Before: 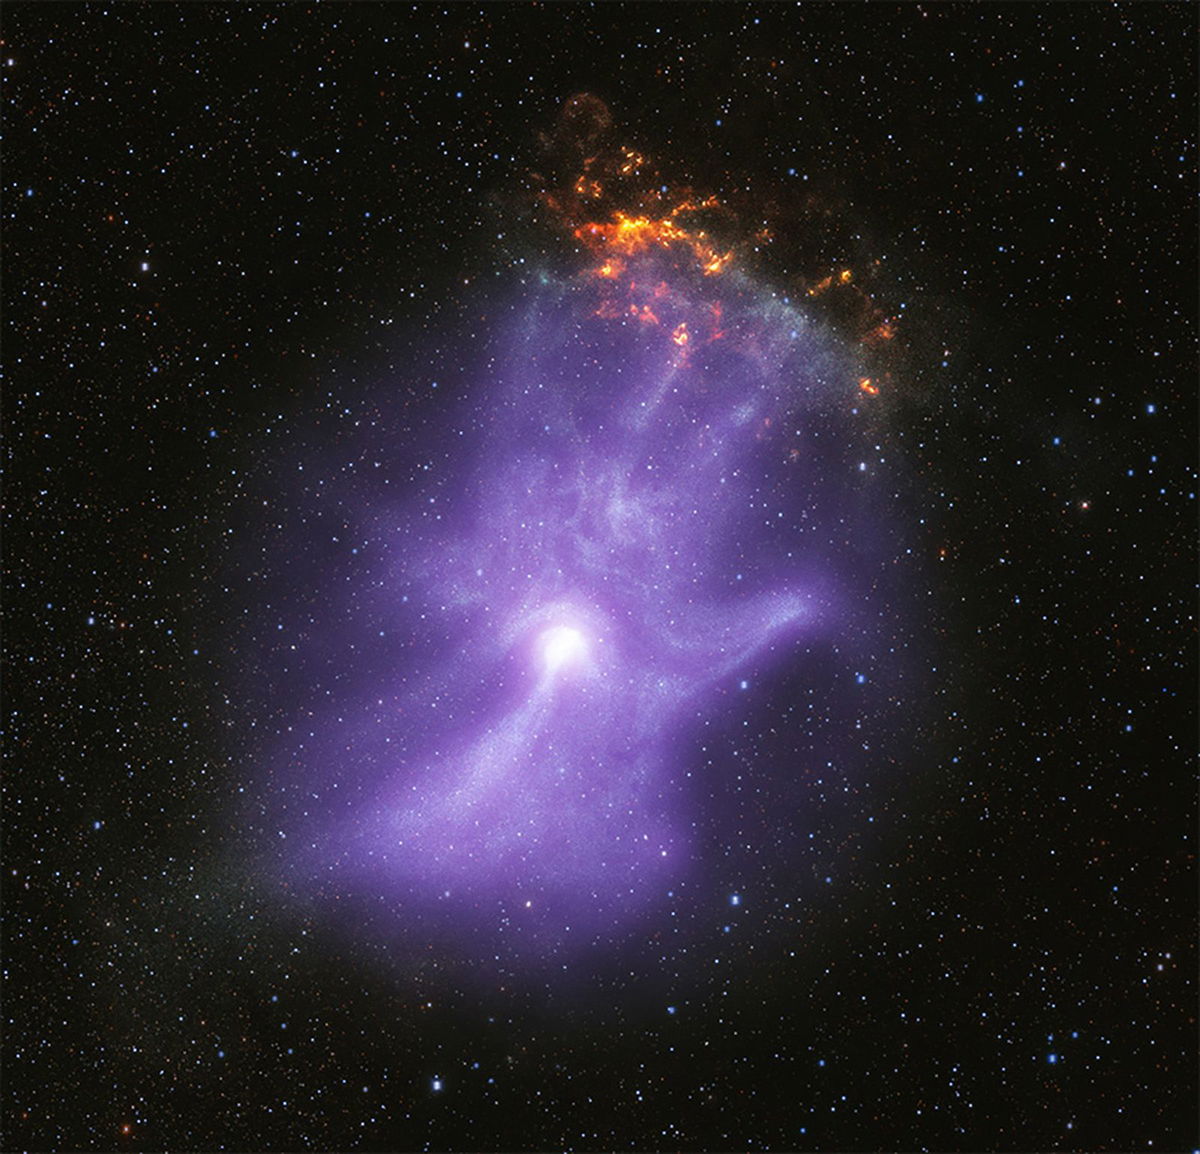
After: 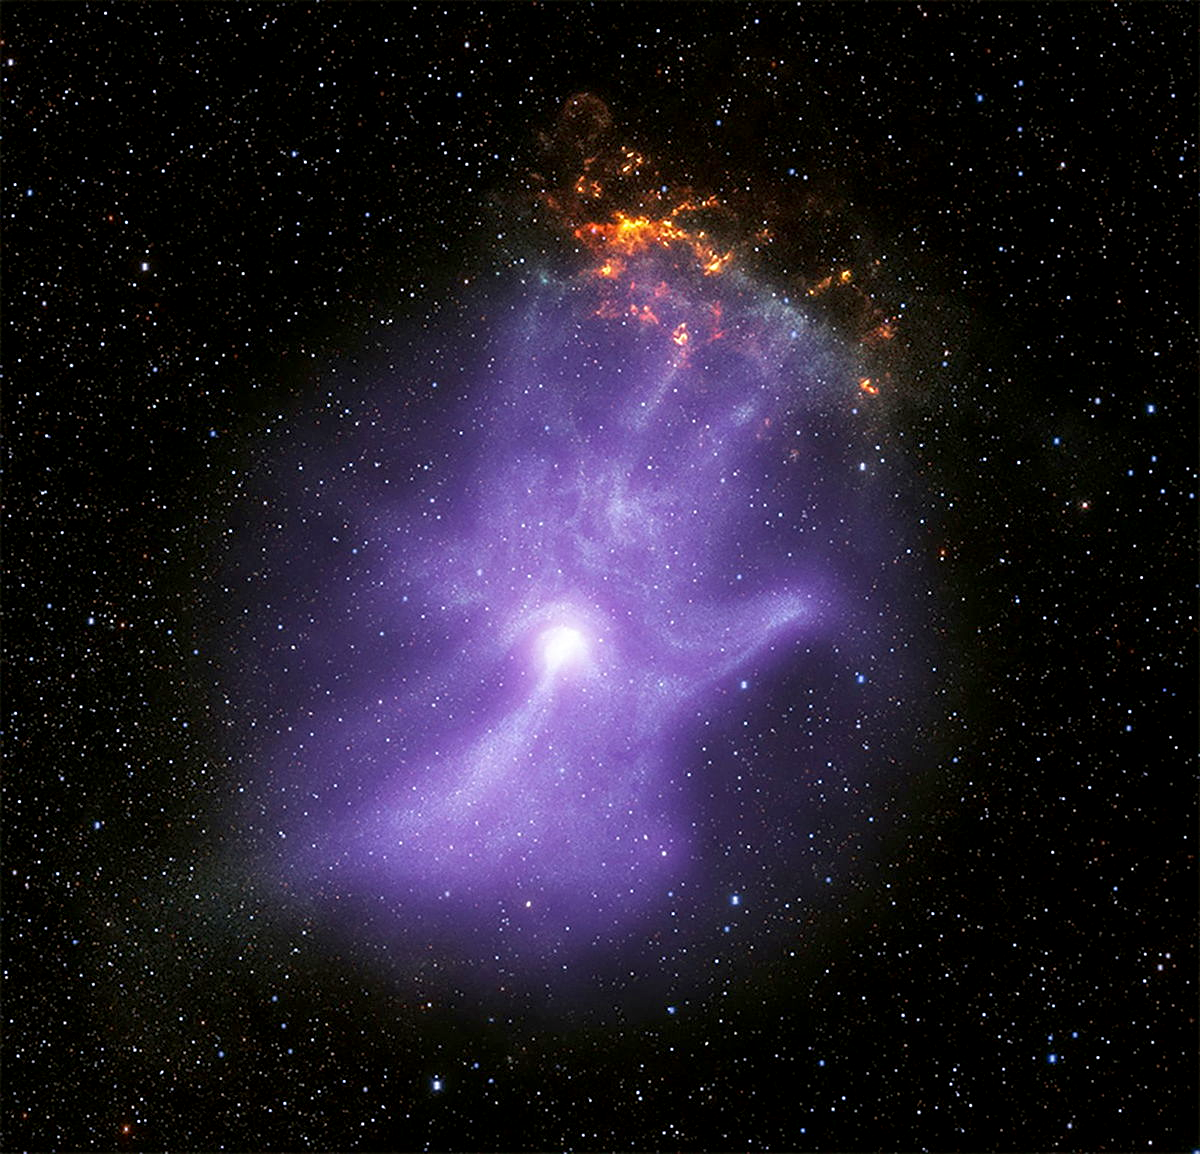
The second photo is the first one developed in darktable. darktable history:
sharpen: amount 0.492
exposure: black level correction 0.005, exposure 0.015 EV, compensate highlight preservation false
